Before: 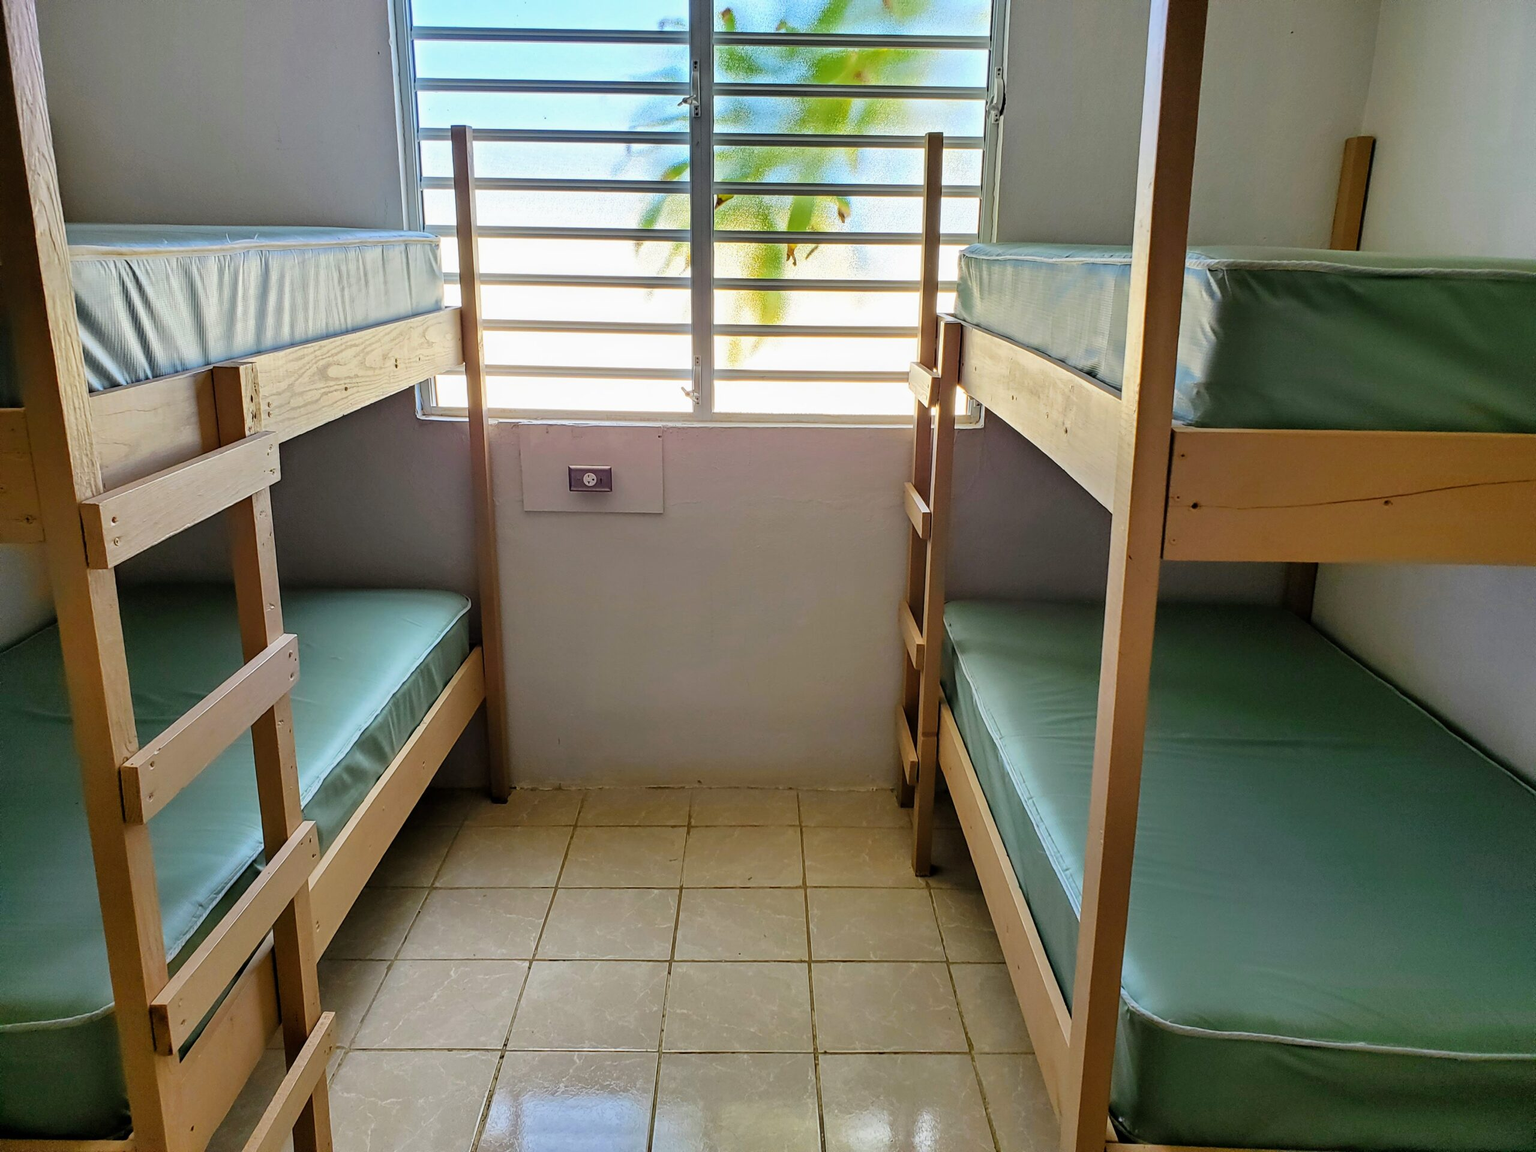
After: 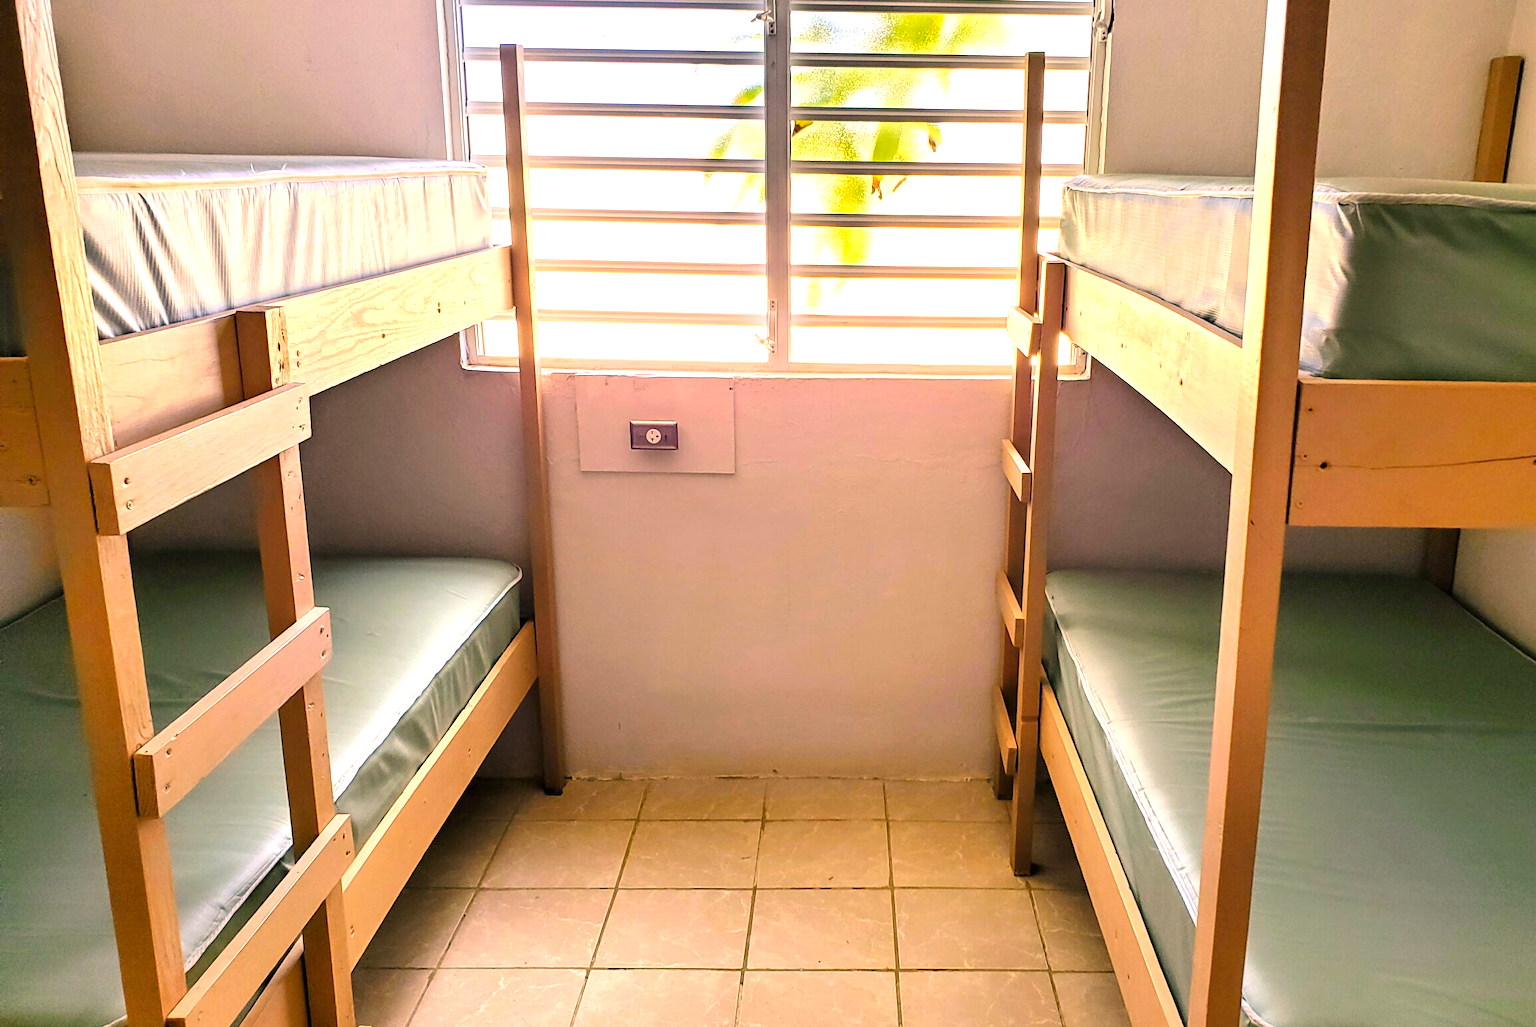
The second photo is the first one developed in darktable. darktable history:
exposure: black level correction 0, exposure 1.1 EV, compensate exposure bias true, compensate highlight preservation false
crop: top 7.49%, right 9.717%, bottom 11.943%
color correction: highlights a* 21.16, highlights b* 19.61
